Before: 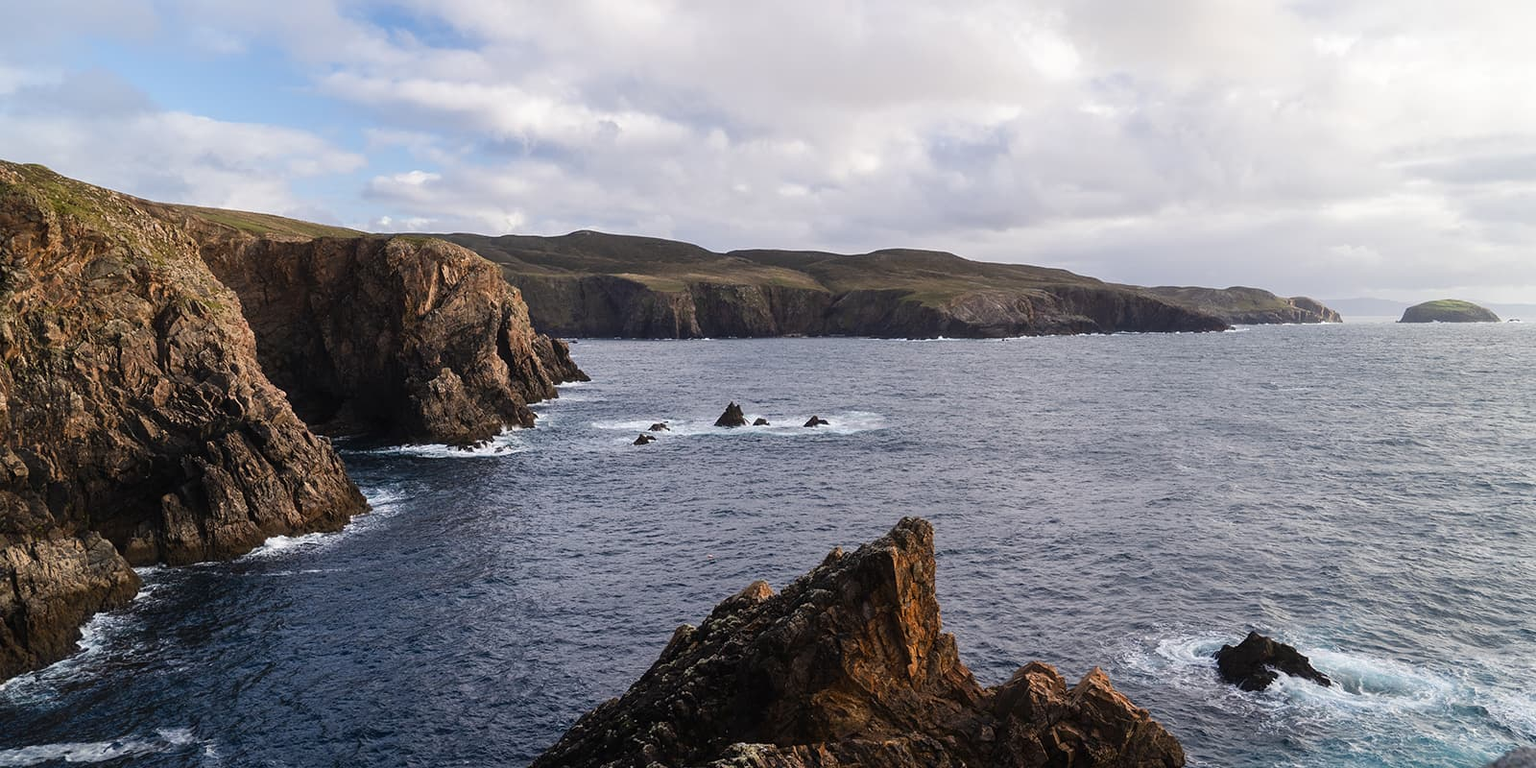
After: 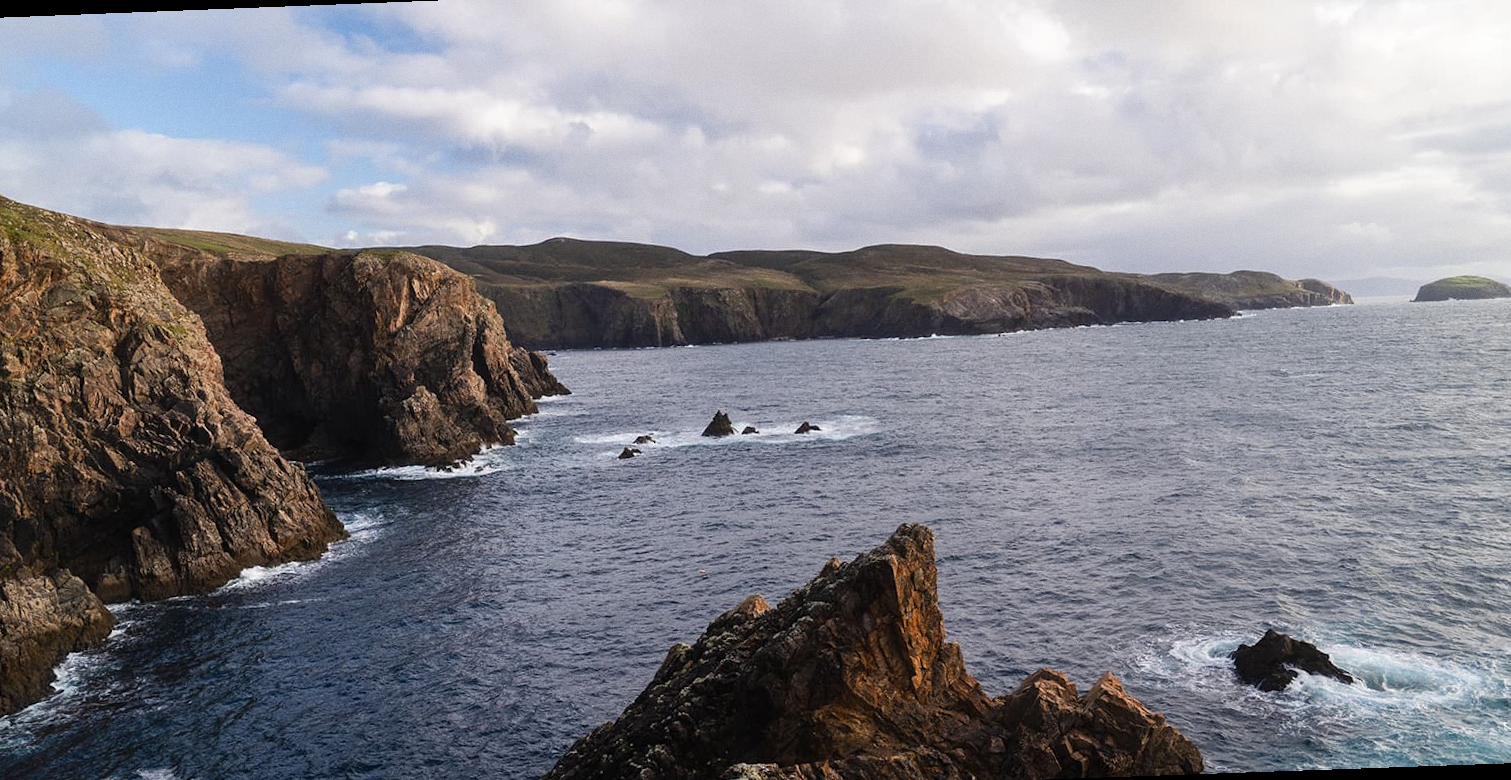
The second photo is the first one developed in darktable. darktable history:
grain: coarseness 0.09 ISO, strength 16.61%
rotate and perspective: rotation -2.12°, lens shift (vertical) 0.009, lens shift (horizontal) -0.008, automatic cropping original format, crop left 0.036, crop right 0.964, crop top 0.05, crop bottom 0.959
